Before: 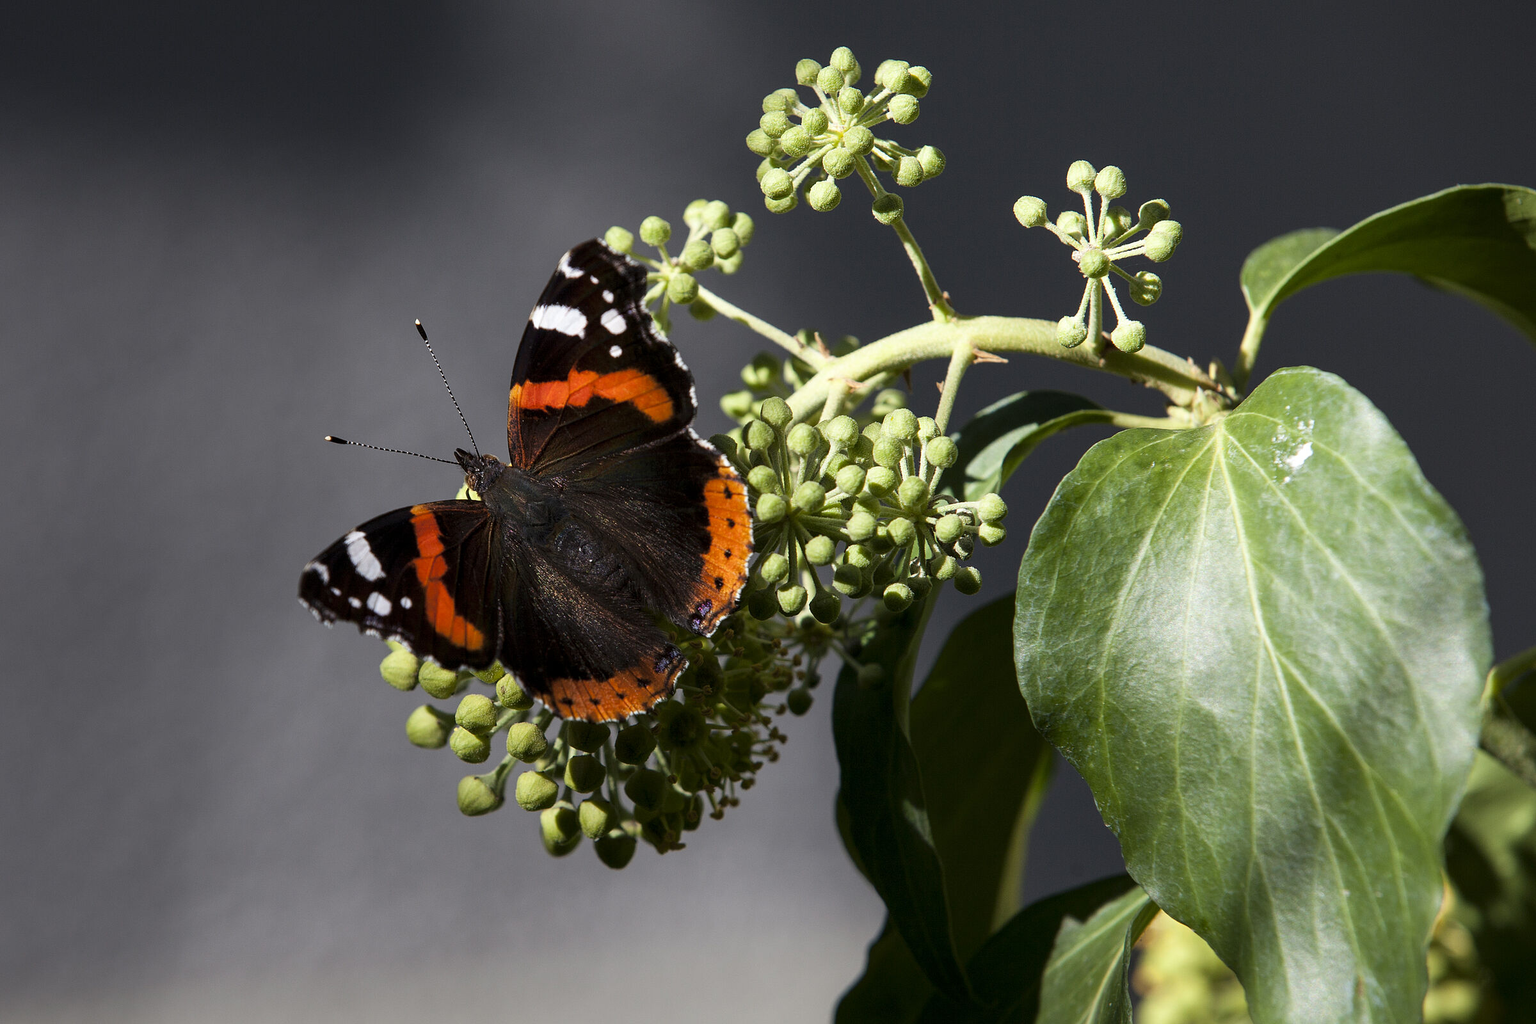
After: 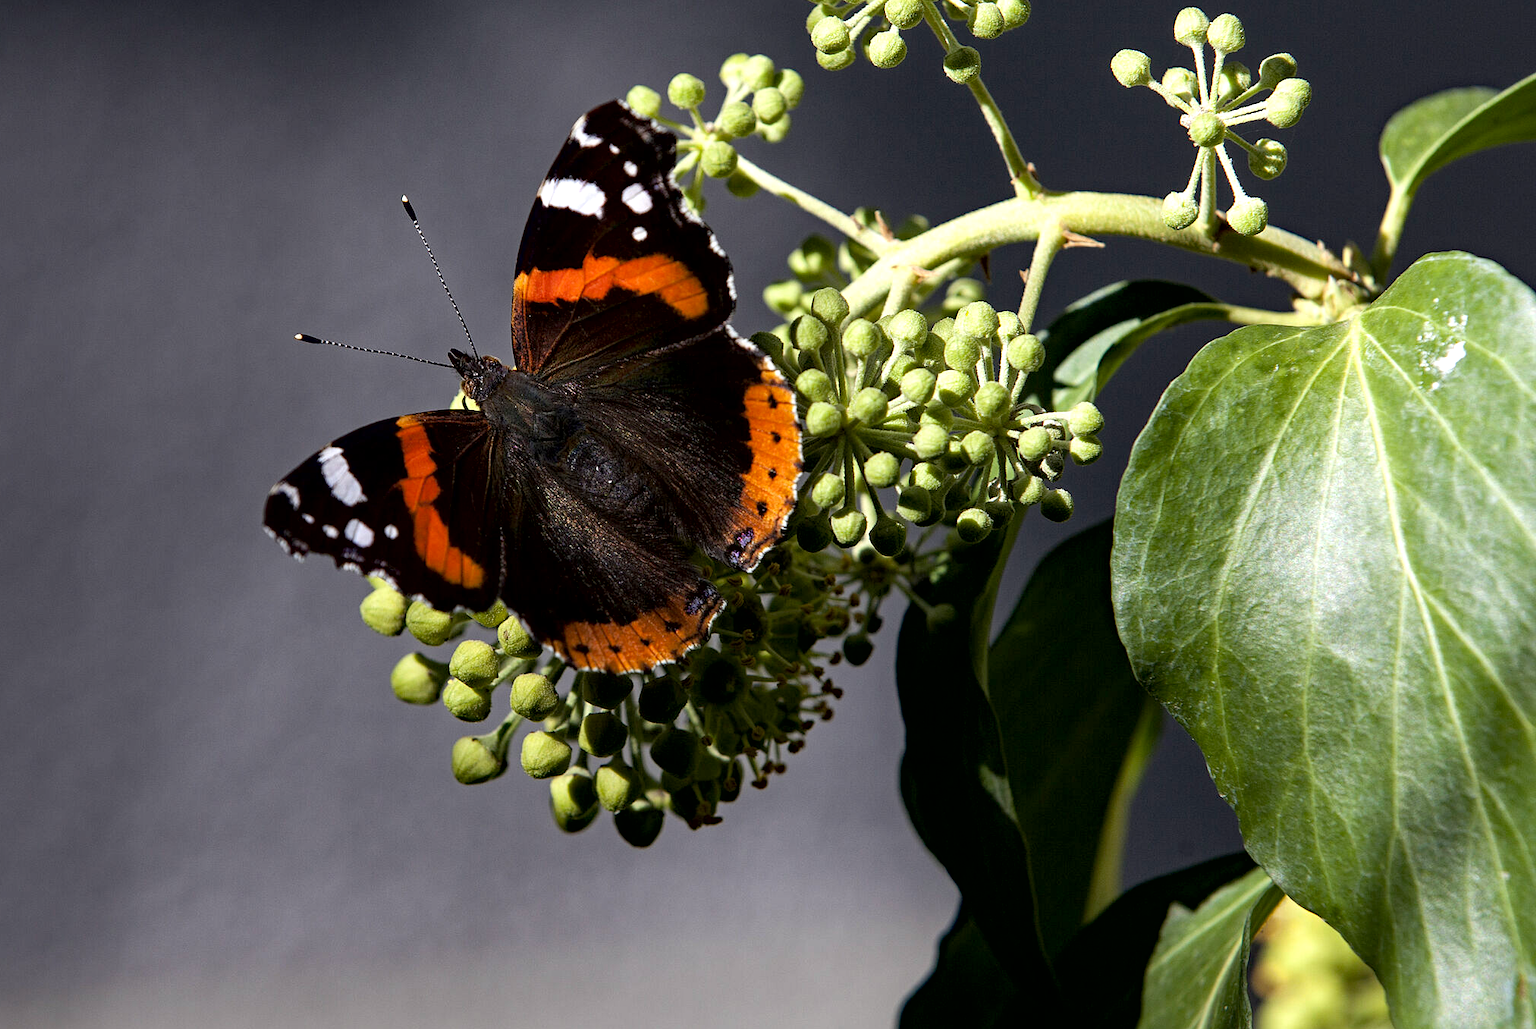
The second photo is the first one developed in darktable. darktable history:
crop and rotate: left 4.976%, top 15.16%, right 10.642%
local contrast: mode bilateral grid, contrast 20, coarseness 51, detail 120%, midtone range 0.2
haze removal: strength 0.299, distance 0.247, compatibility mode true, adaptive false
exposure: black level correction 0.005, exposure 0.287 EV, compensate highlight preservation false
